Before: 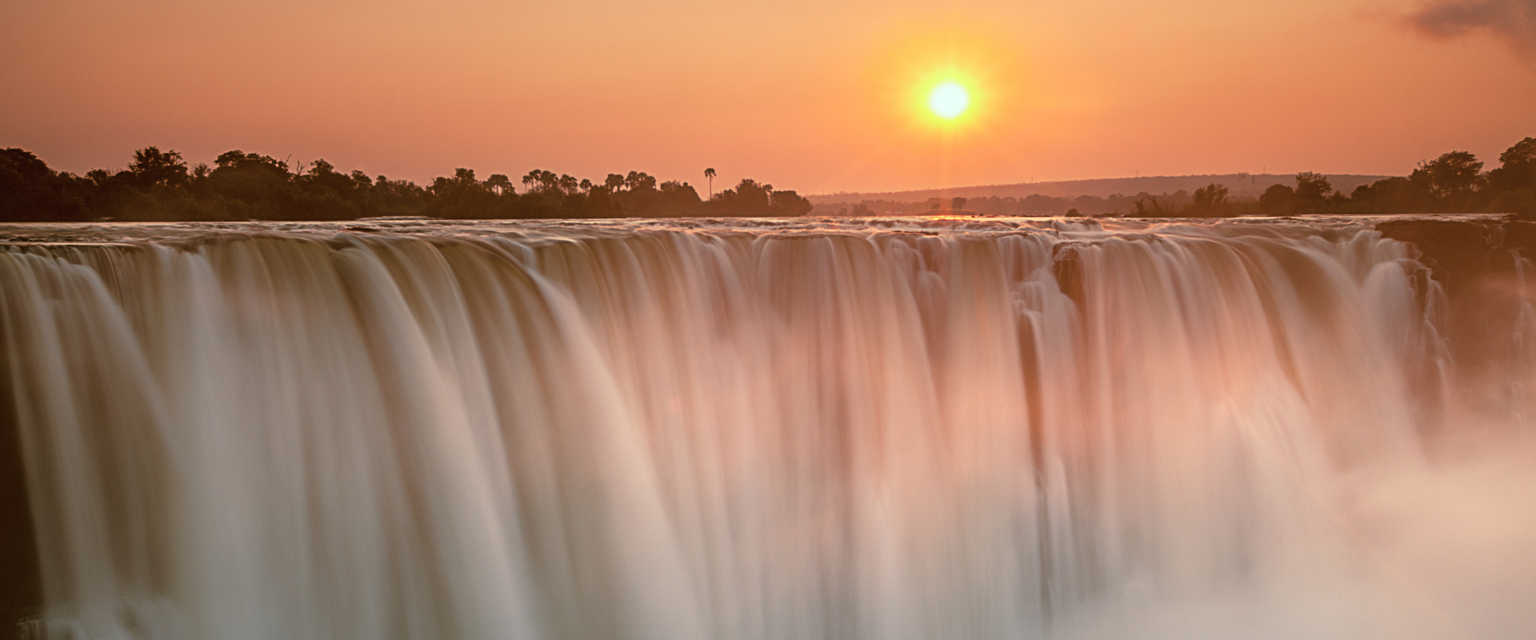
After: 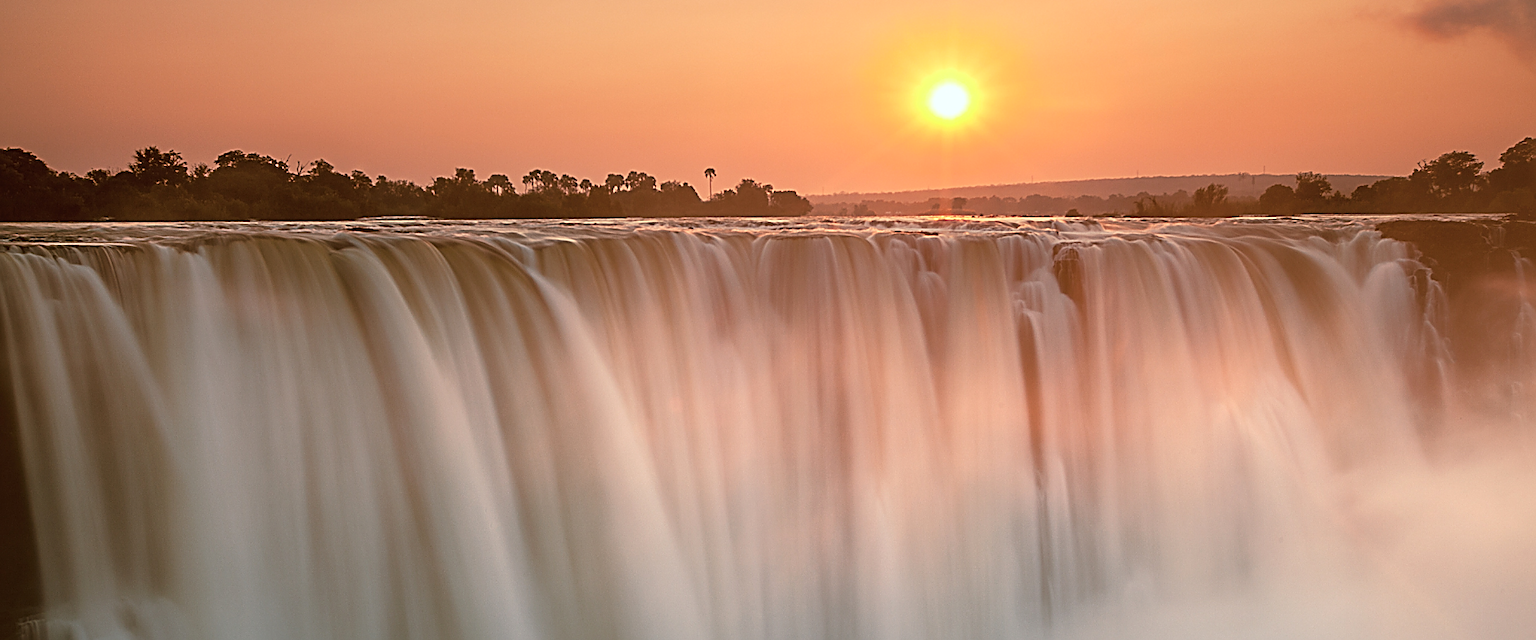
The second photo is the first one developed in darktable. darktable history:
exposure: exposure 0.127 EV, compensate highlight preservation false
sharpen: radius 1.371, amount 1.255, threshold 0.767
